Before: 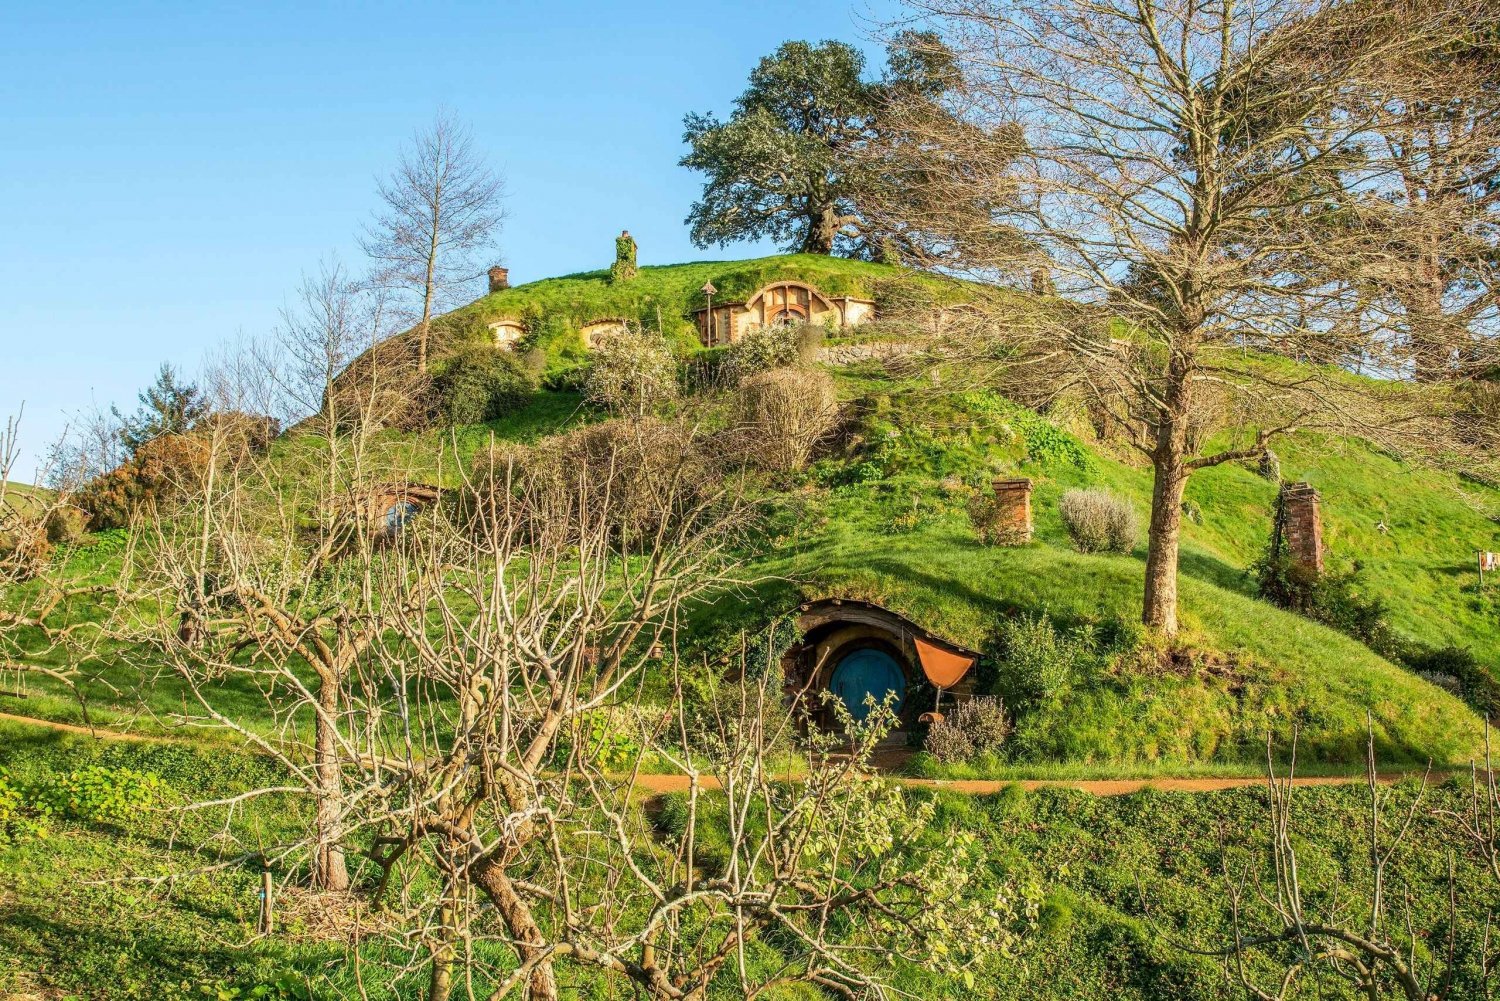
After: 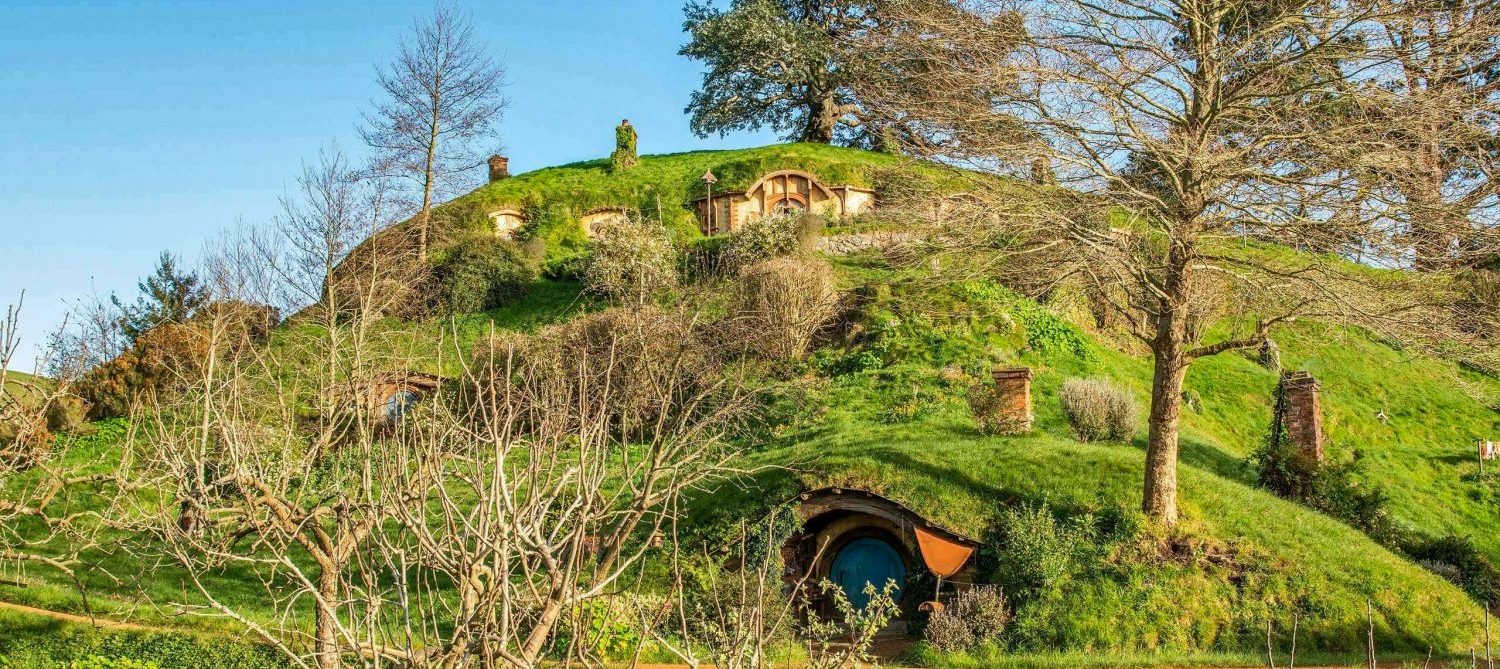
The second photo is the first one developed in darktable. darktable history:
shadows and highlights: shadows 61.08, soften with gaussian
crop: top 11.13%, bottom 21.95%
haze removal: strength 0.278, distance 0.254, adaptive false
